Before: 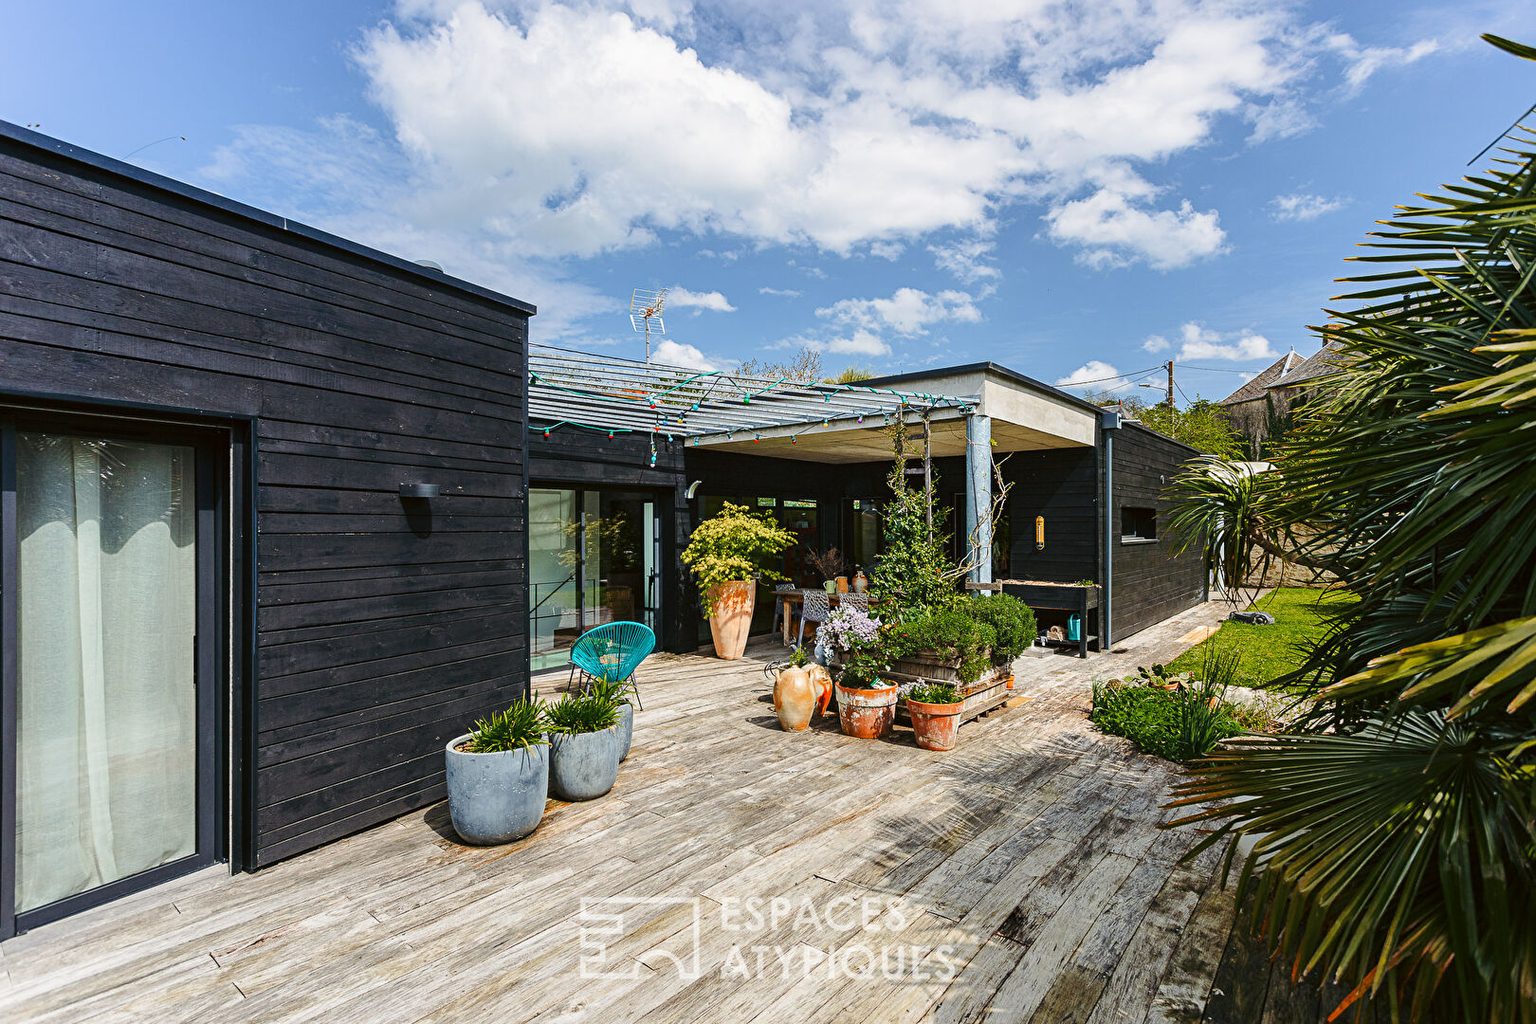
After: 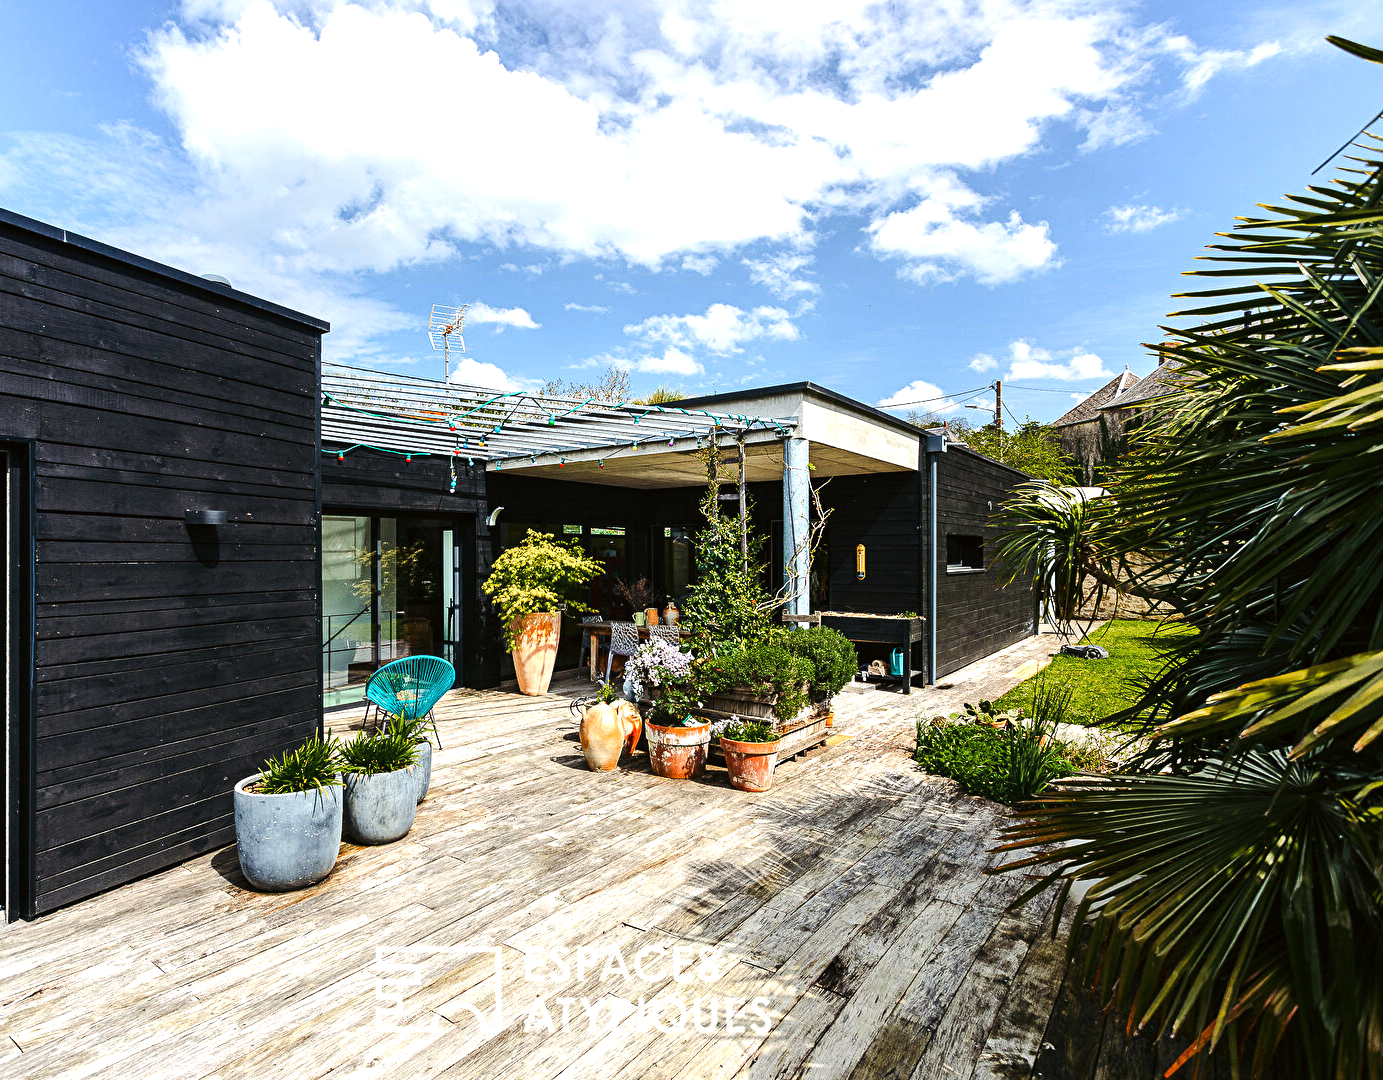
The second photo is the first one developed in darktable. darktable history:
tone equalizer: -8 EV -0.75 EV, -7 EV -0.7 EV, -6 EV -0.6 EV, -5 EV -0.4 EV, -3 EV 0.4 EV, -2 EV 0.6 EV, -1 EV 0.7 EV, +0 EV 0.75 EV, edges refinement/feathering 500, mask exposure compensation -1.57 EV, preserve details no
white balance: red 1, blue 1
crop and rotate: left 14.584%
